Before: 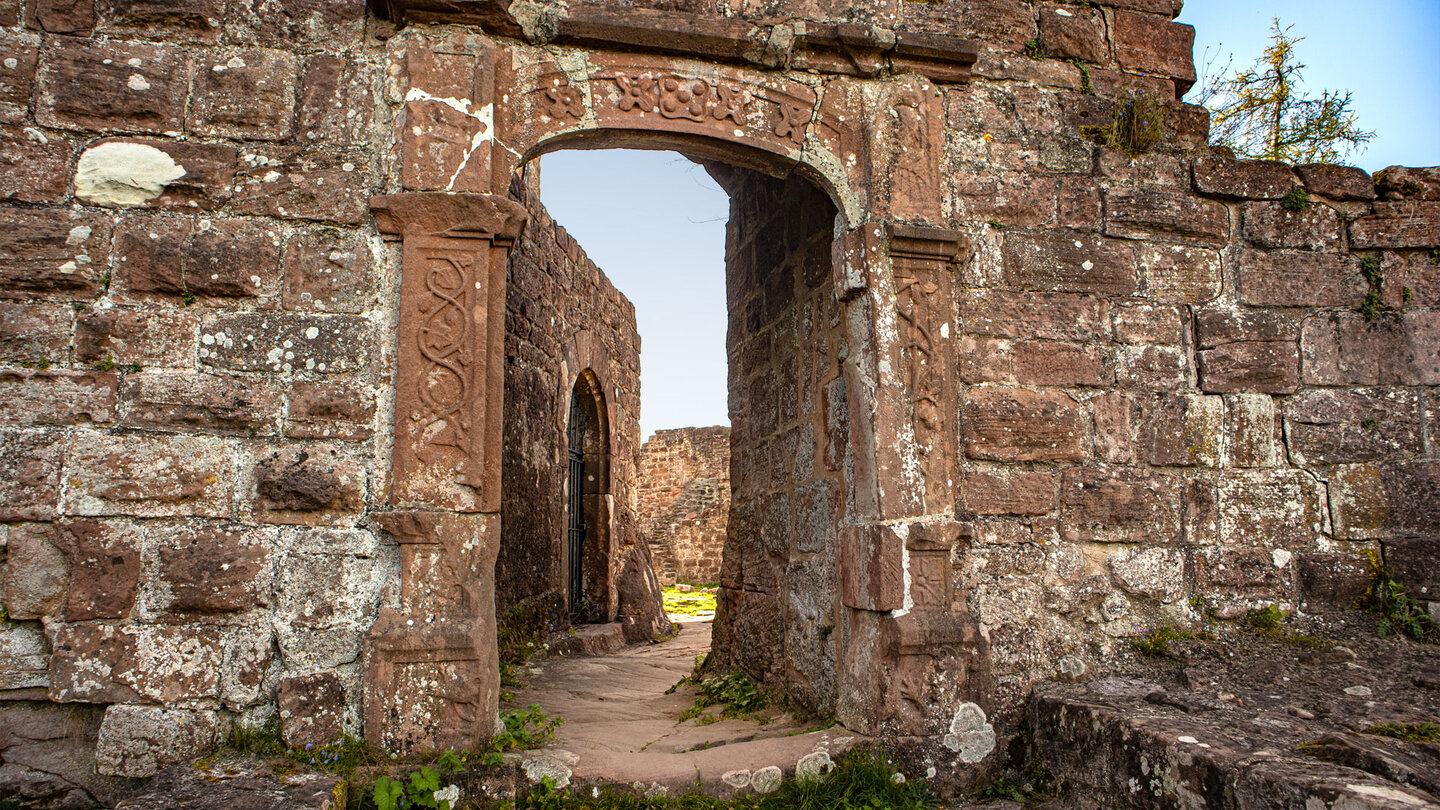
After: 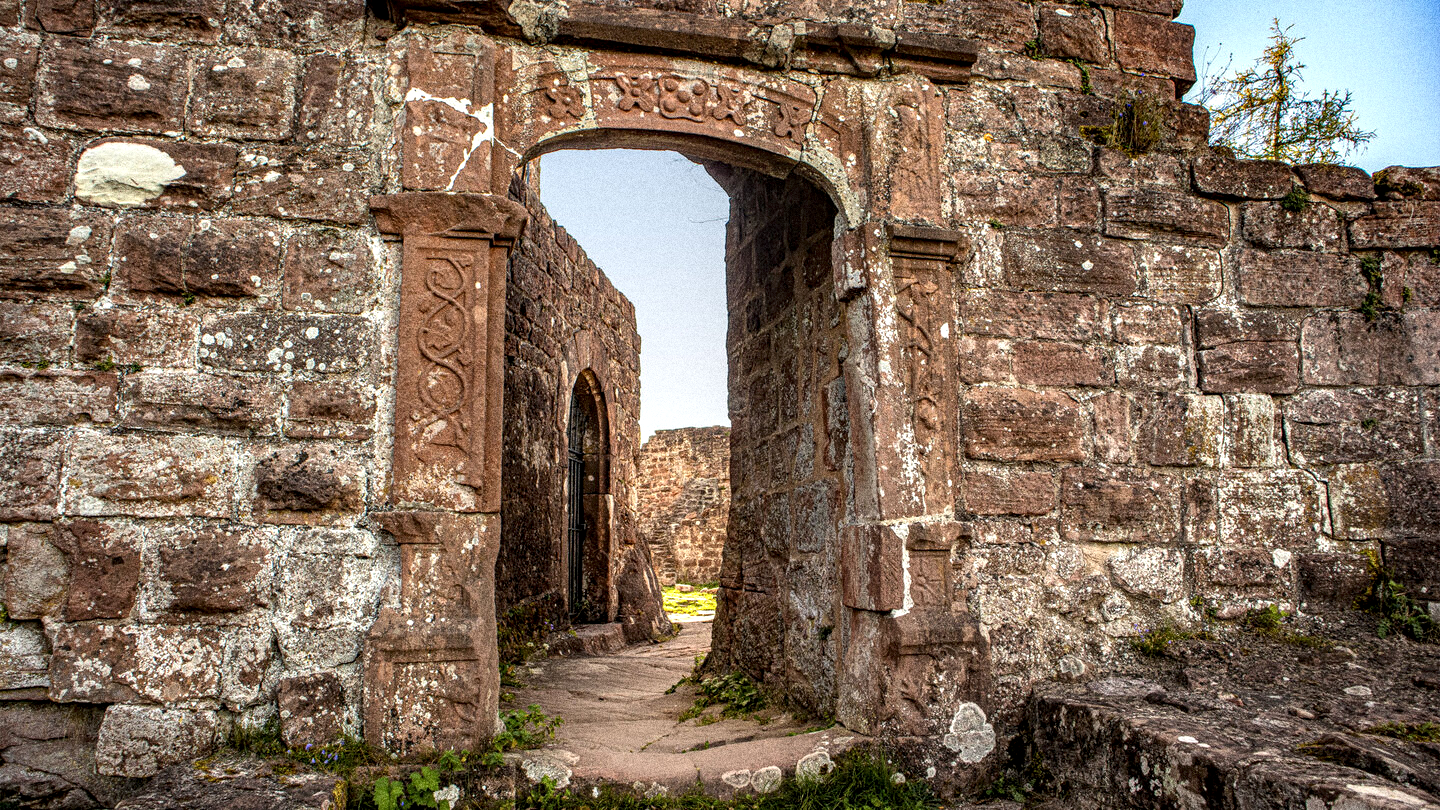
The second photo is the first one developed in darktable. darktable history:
local contrast: highlights 59%, detail 145%
grain: coarseness 14.49 ISO, strength 48.04%, mid-tones bias 35%
